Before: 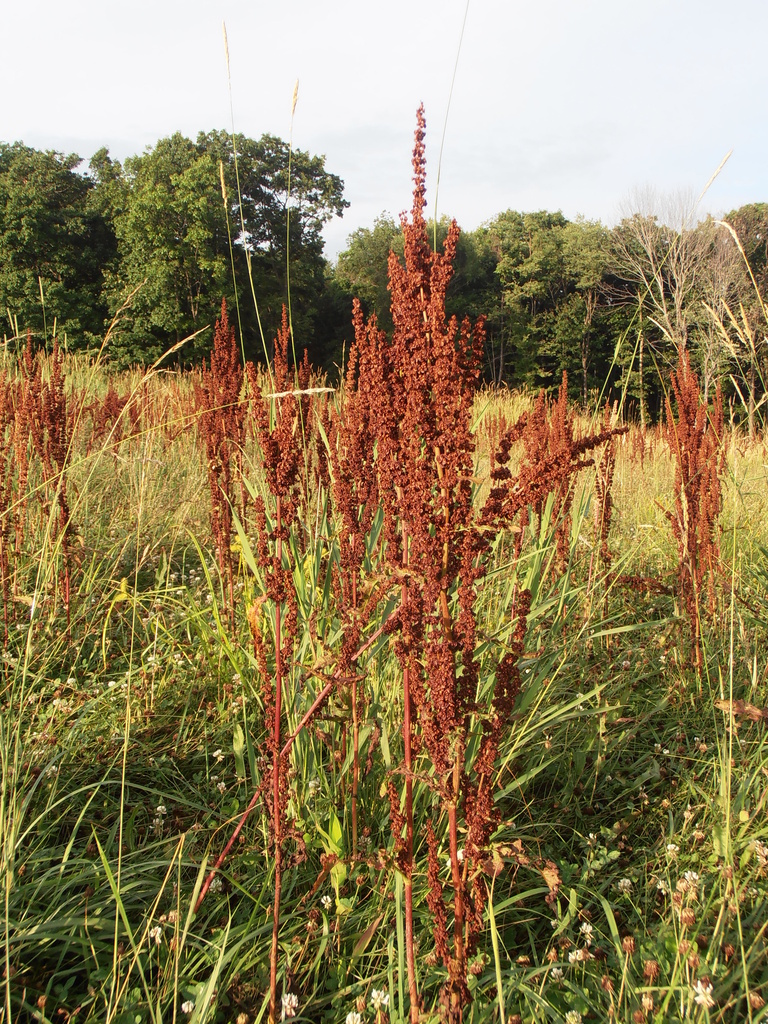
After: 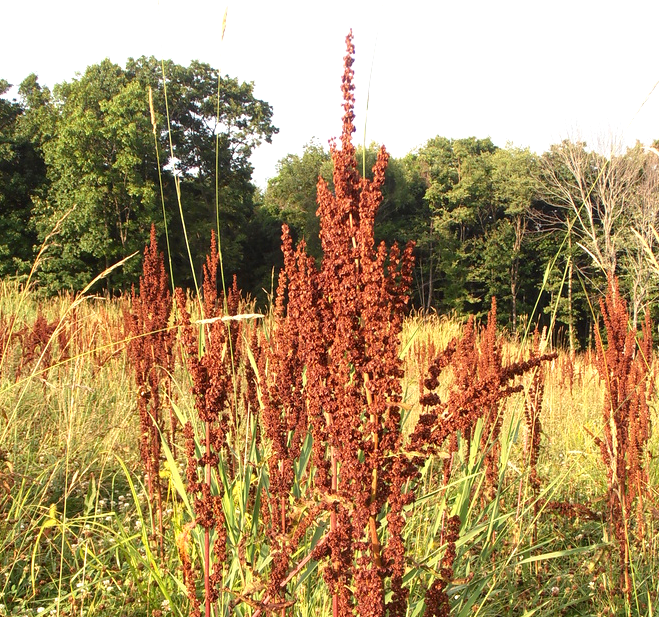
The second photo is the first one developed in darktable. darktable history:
exposure: black level correction 0.001, exposure 0.499 EV, compensate exposure bias true, compensate highlight preservation false
haze removal: compatibility mode true, adaptive false
crop and rotate: left 9.283%, top 7.319%, right 4.835%, bottom 32.405%
